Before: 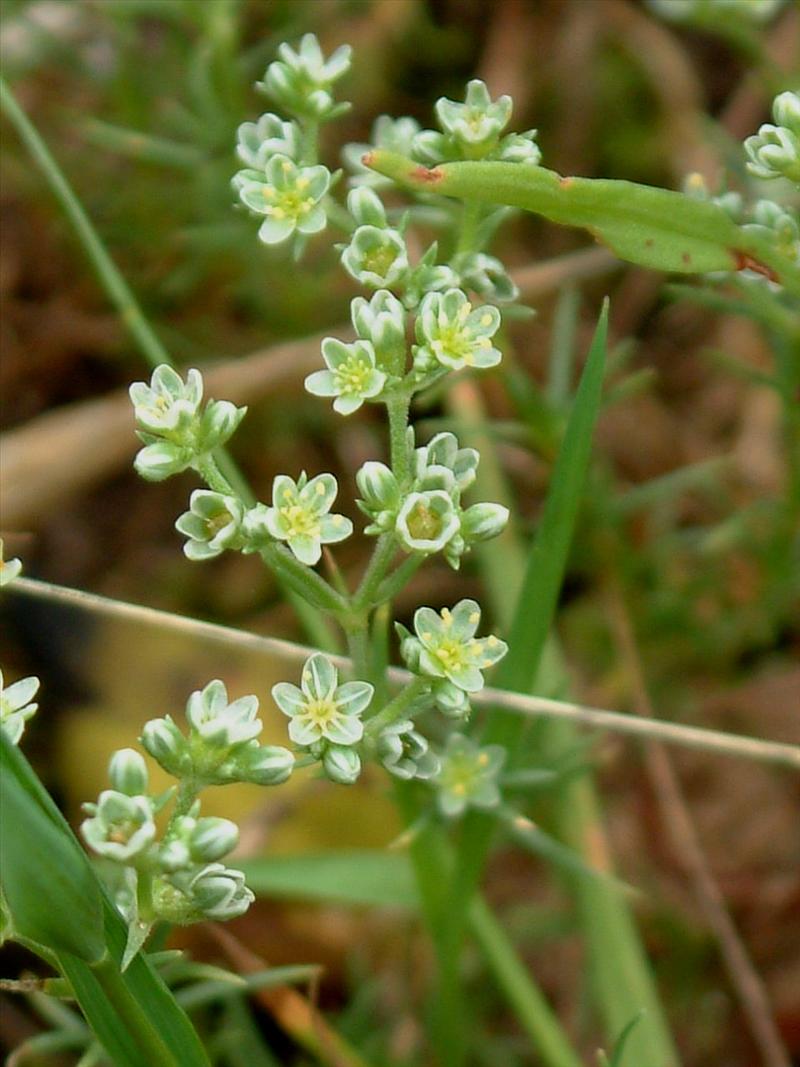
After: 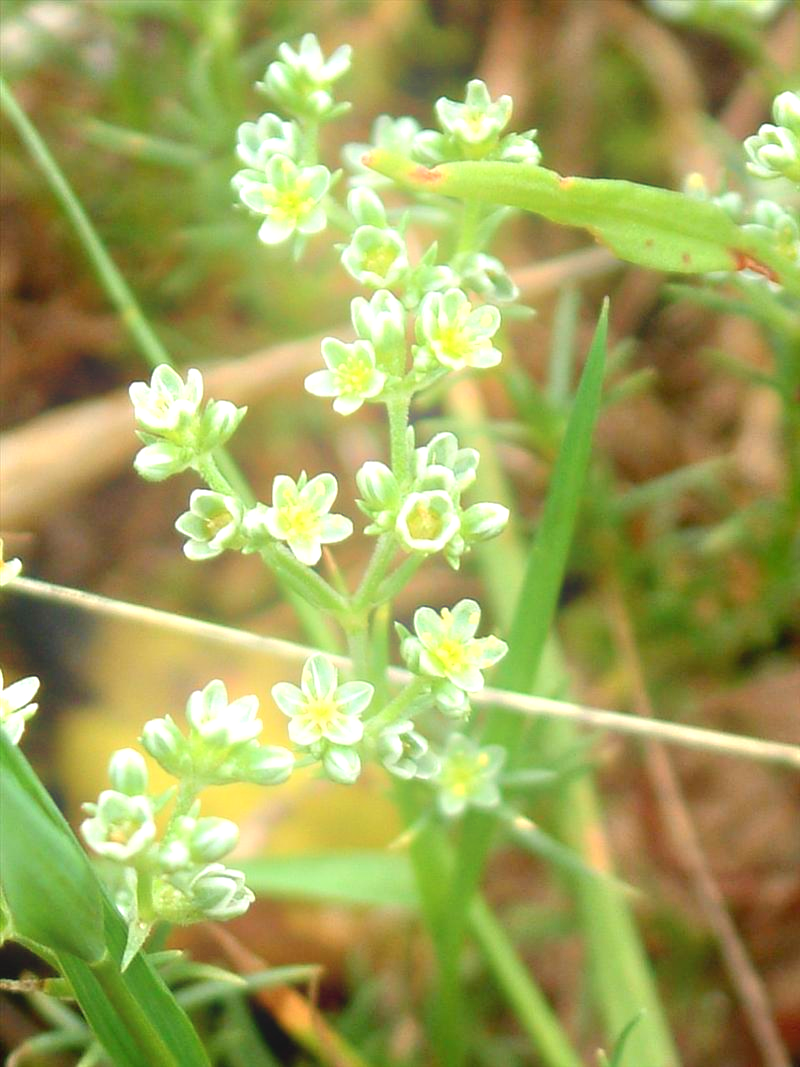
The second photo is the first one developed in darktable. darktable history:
bloom: on, module defaults
exposure: exposure 1 EV, compensate highlight preservation false
